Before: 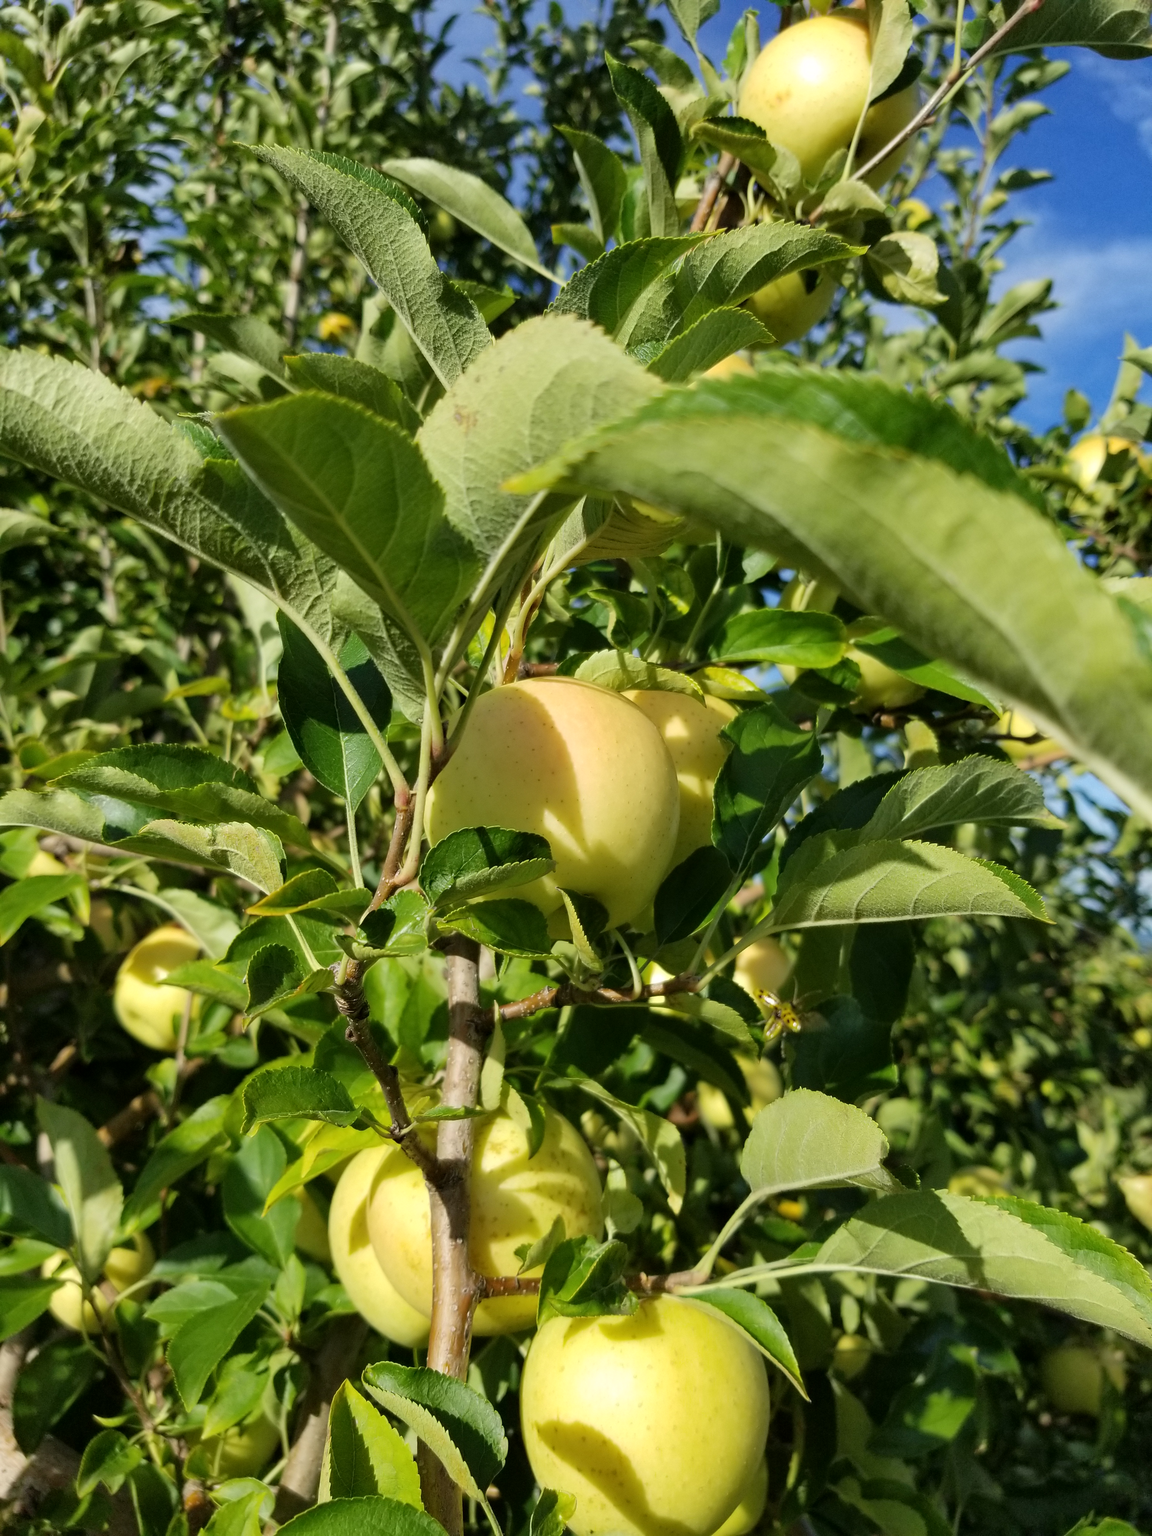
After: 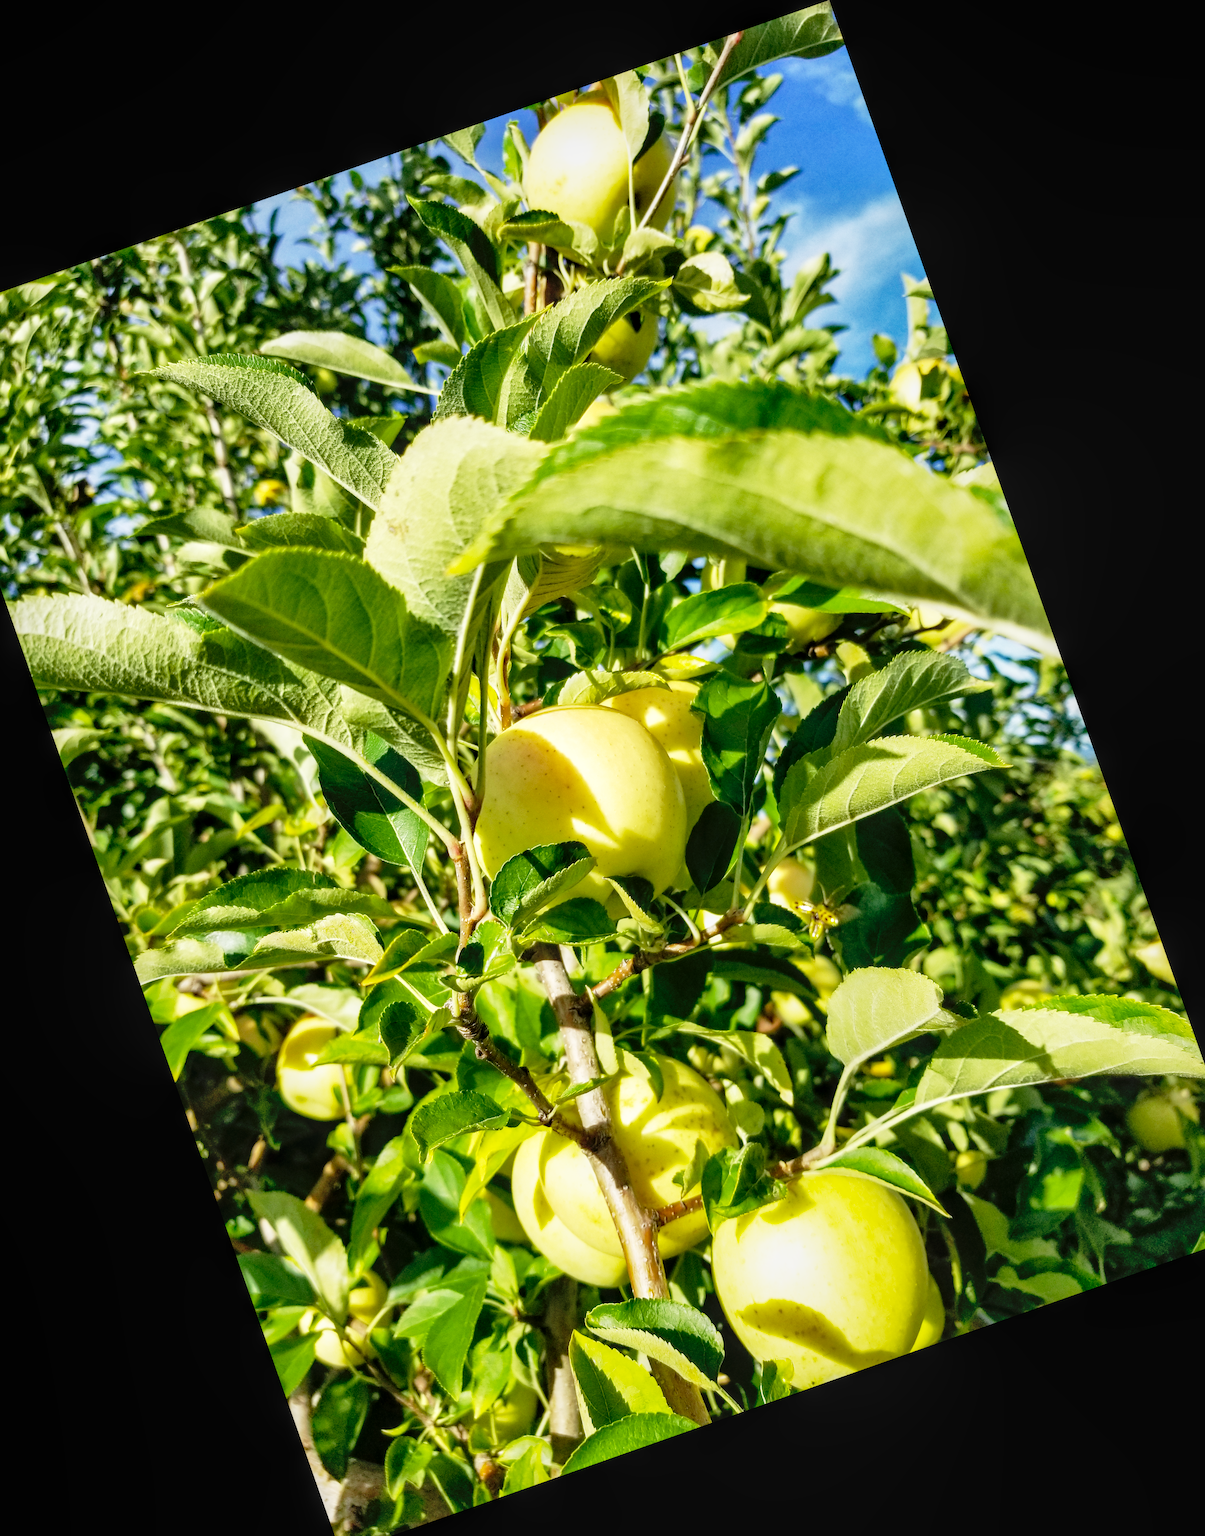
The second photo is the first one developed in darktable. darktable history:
crop and rotate: angle 19.43°, left 6.812%, right 4.125%, bottom 1.087%
local contrast: on, module defaults
base curve: curves: ch0 [(0, 0) (0.012, 0.01) (0.073, 0.168) (0.31, 0.711) (0.645, 0.957) (1, 1)], preserve colors none
shadows and highlights: on, module defaults
